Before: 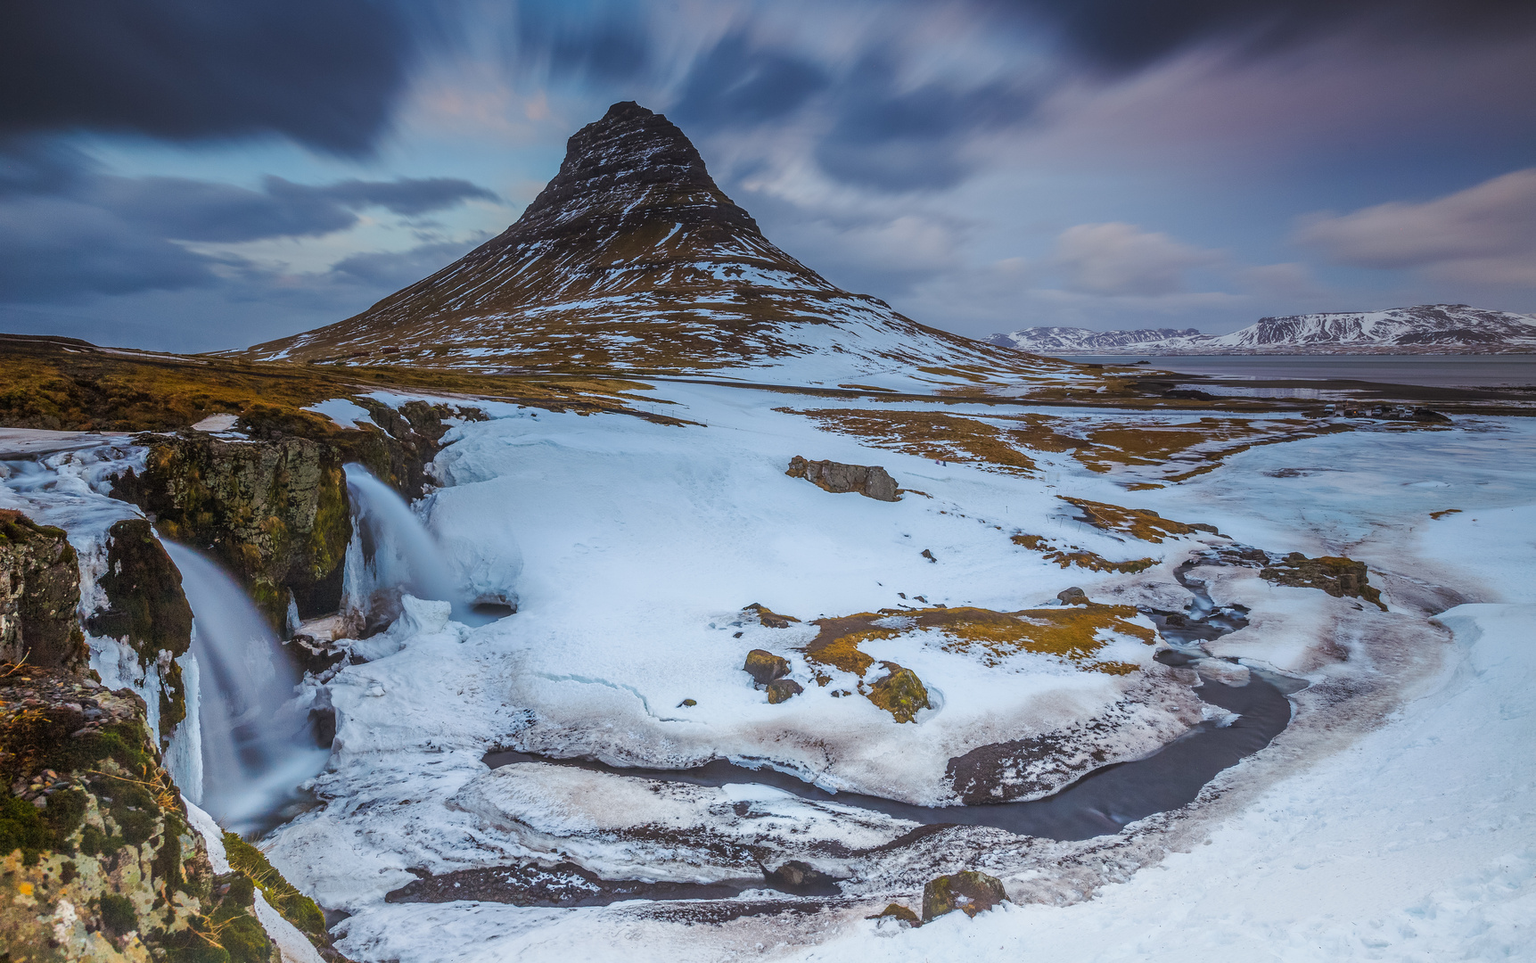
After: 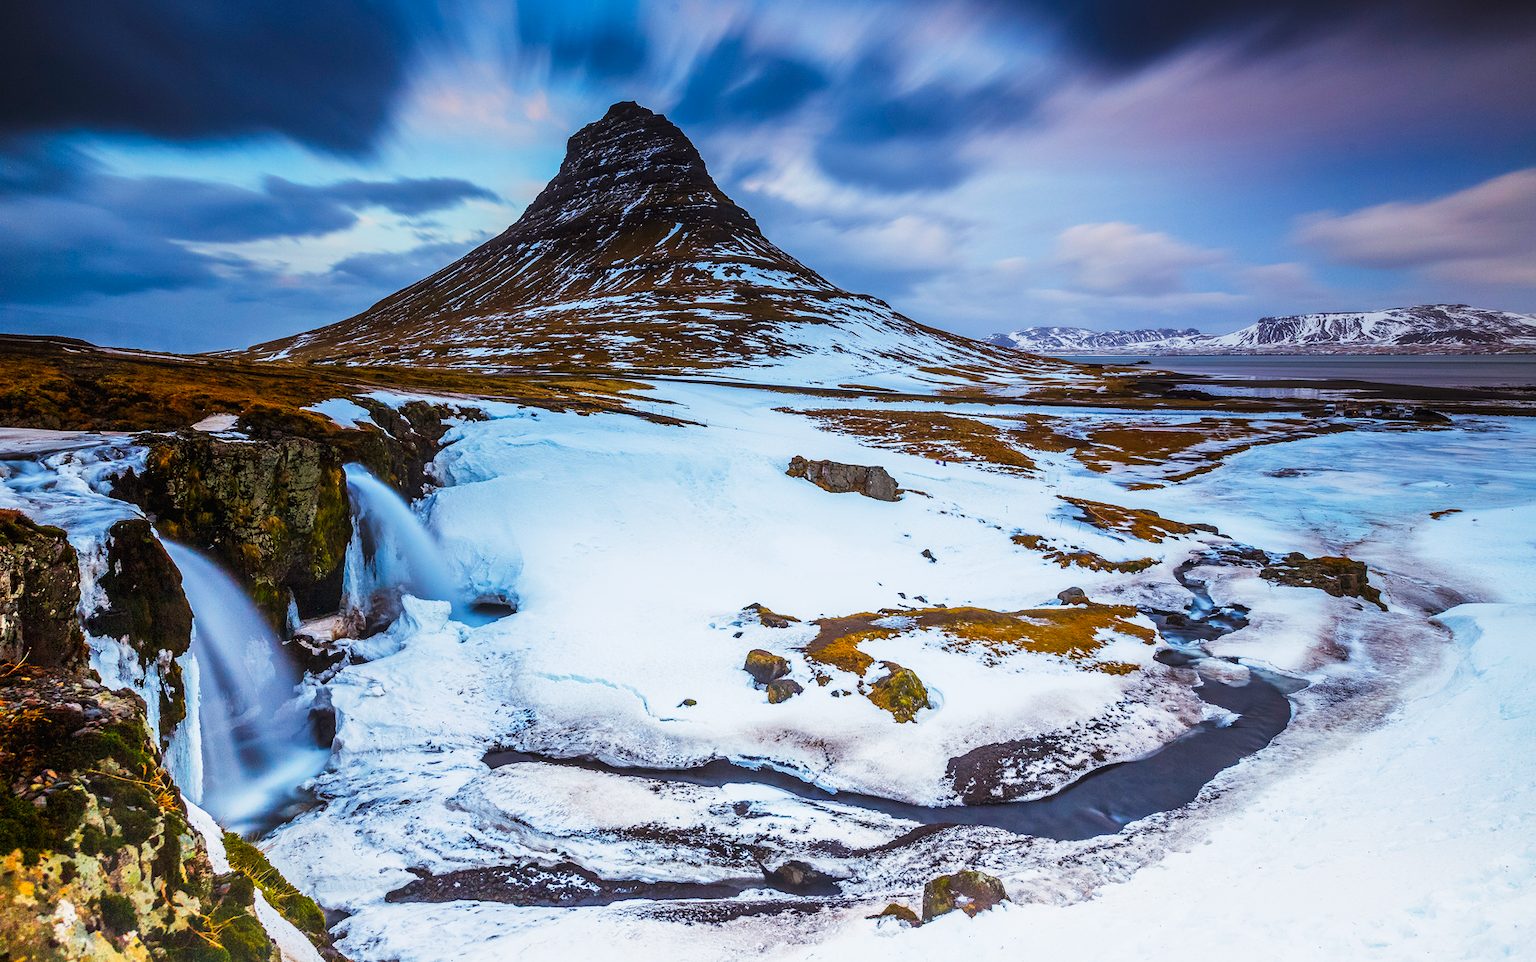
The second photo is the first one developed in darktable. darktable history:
contrast brightness saturation: saturation 0.178
tone curve: curves: ch0 [(0.016, 0.011) (0.084, 0.026) (0.469, 0.508) (0.721, 0.862) (1, 1)], preserve colors none
